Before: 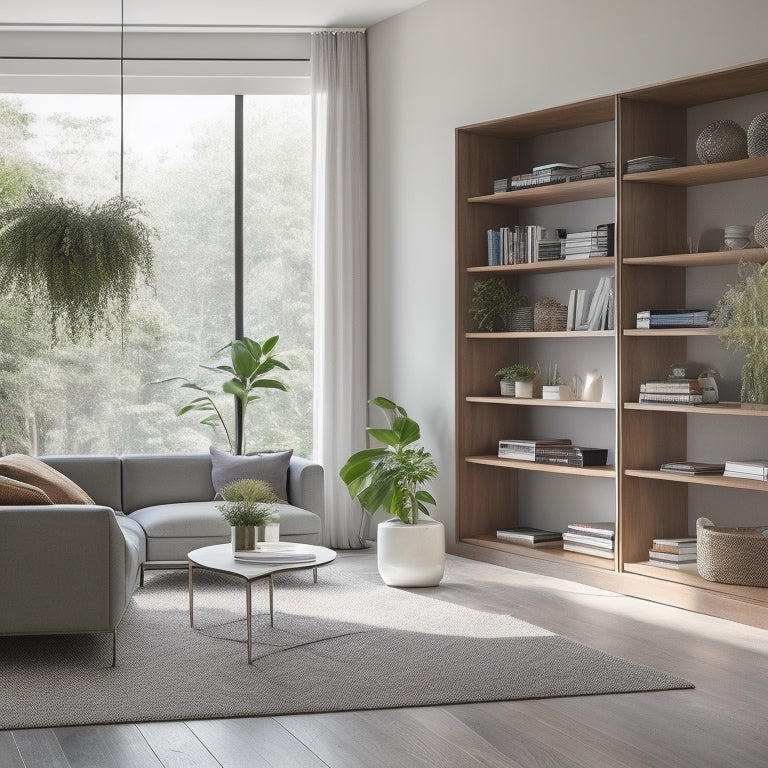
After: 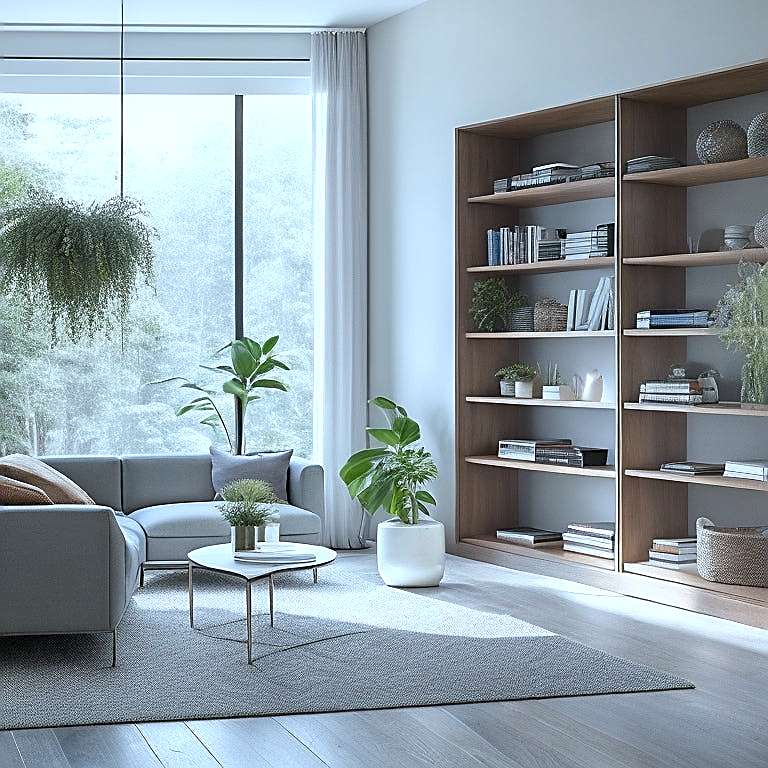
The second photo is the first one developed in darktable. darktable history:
sharpen: radius 1.4, amount 1.25, threshold 0.7
exposure: black level correction 0.005, exposure 0.286 EV, compensate highlight preservation false
color calibration: illuminant as shot in camera, x 0.383, y 0.38, temperature 3949.15 K, gamut compression 1.66
